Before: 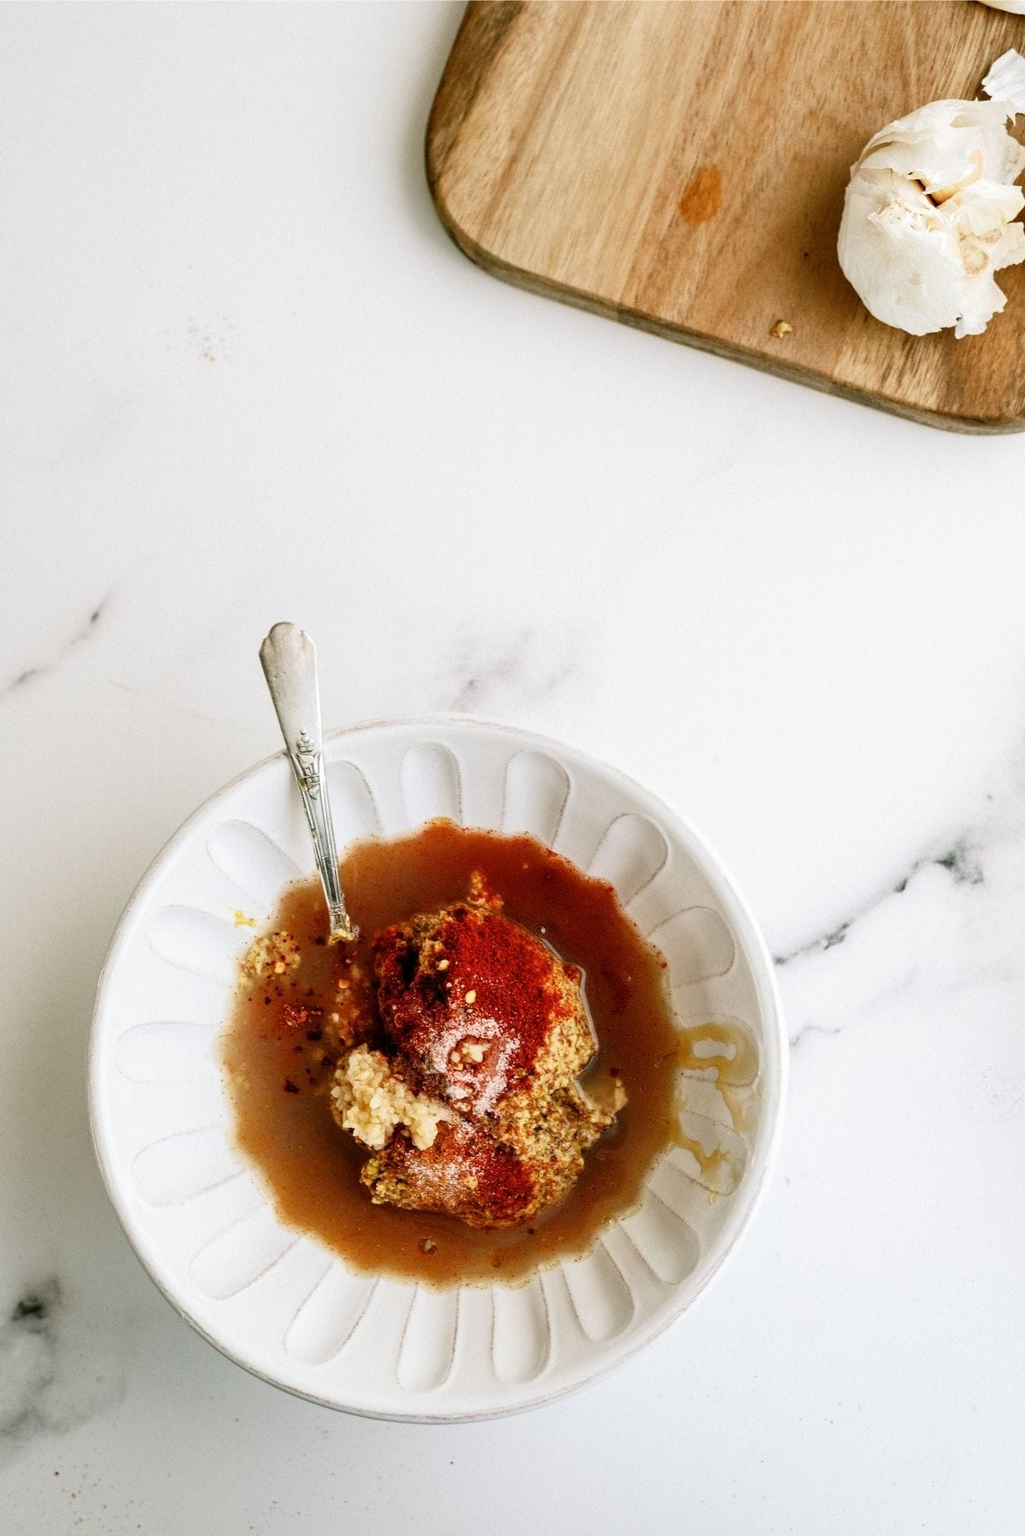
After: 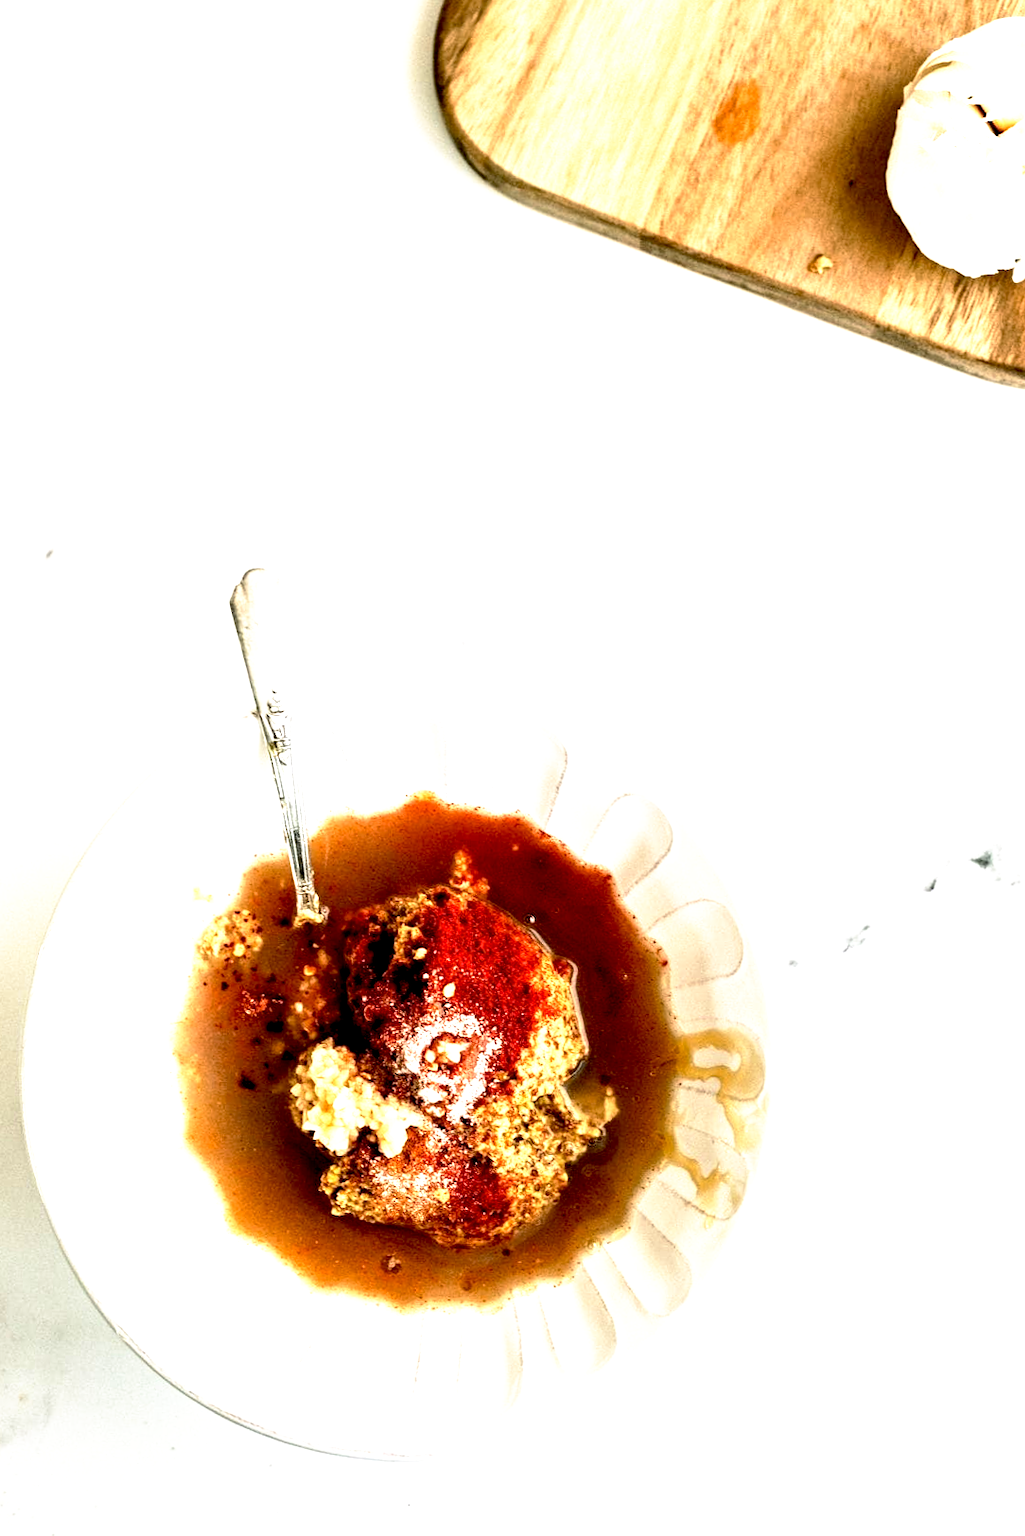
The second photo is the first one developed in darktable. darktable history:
exposure: black level correction -0.002, exposure 0.547 EV, compensate highlight preservation false
tone equalizer: -8 EV -0.763 EV, -7 EV -0.709 EV, -6 EV -0.577 EV, -5 EV -0.415 EV, -3 EV 0.4 EV, -2 EV 0.6 EV, -1 EV 0.678 EV, +0 EV 0.761 EV, edges refinement/feathering 500, mask exposure compensation -1.57 EV, preserve details no
base curve: curves: ch0 [(0.017, 0) (0.425, 0.441) (0.844, 0.933) (1, 1)], preserve colors none
crop and rotate: angle -2.15°, left 3.076%, top 4.176%, right 1.486%, bottom 0.452%
